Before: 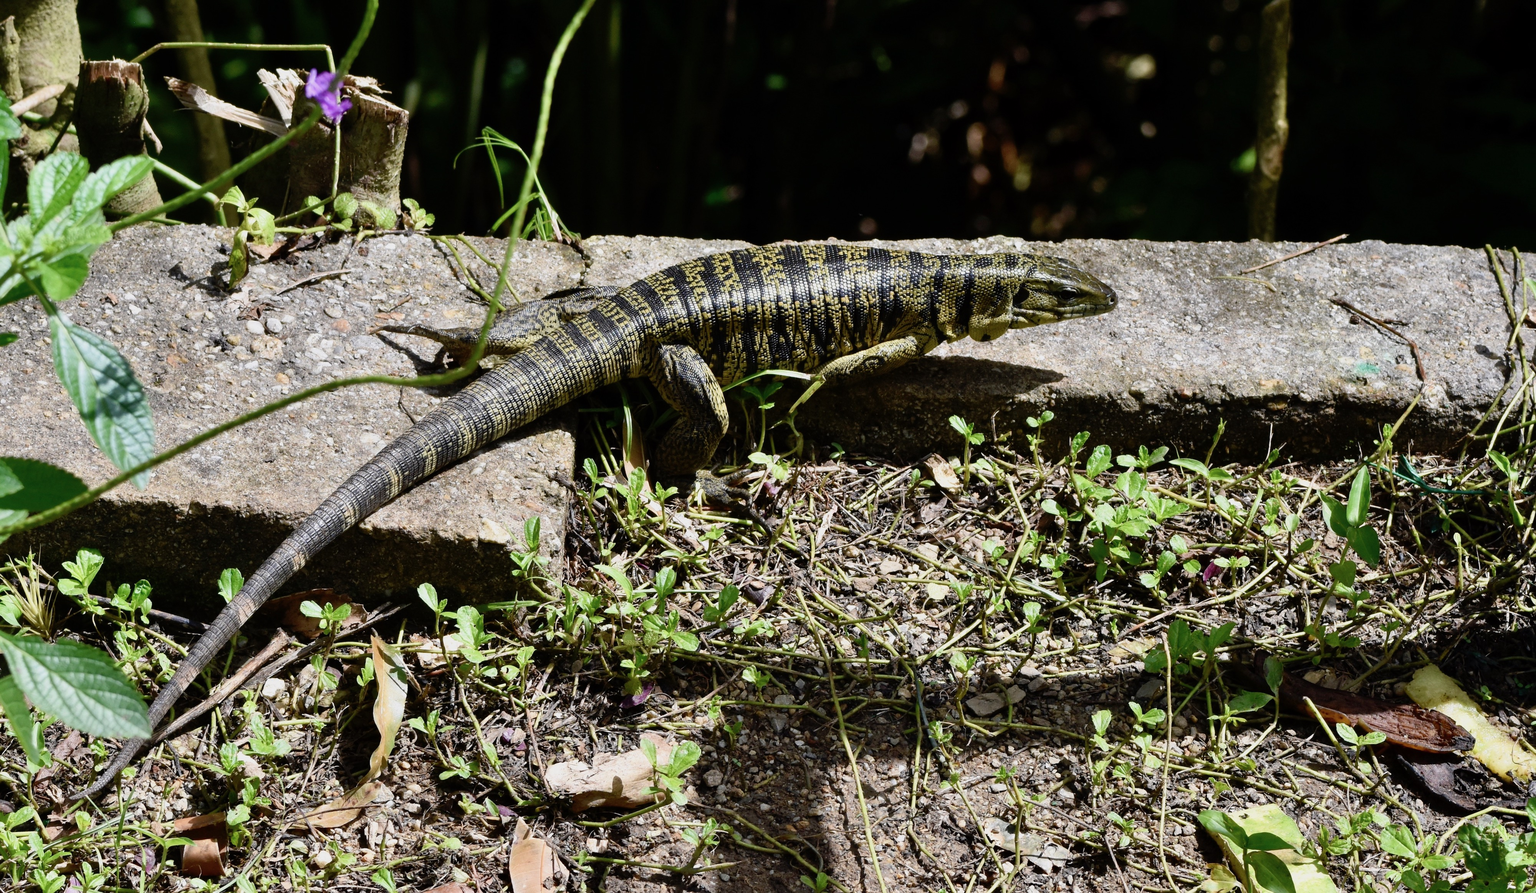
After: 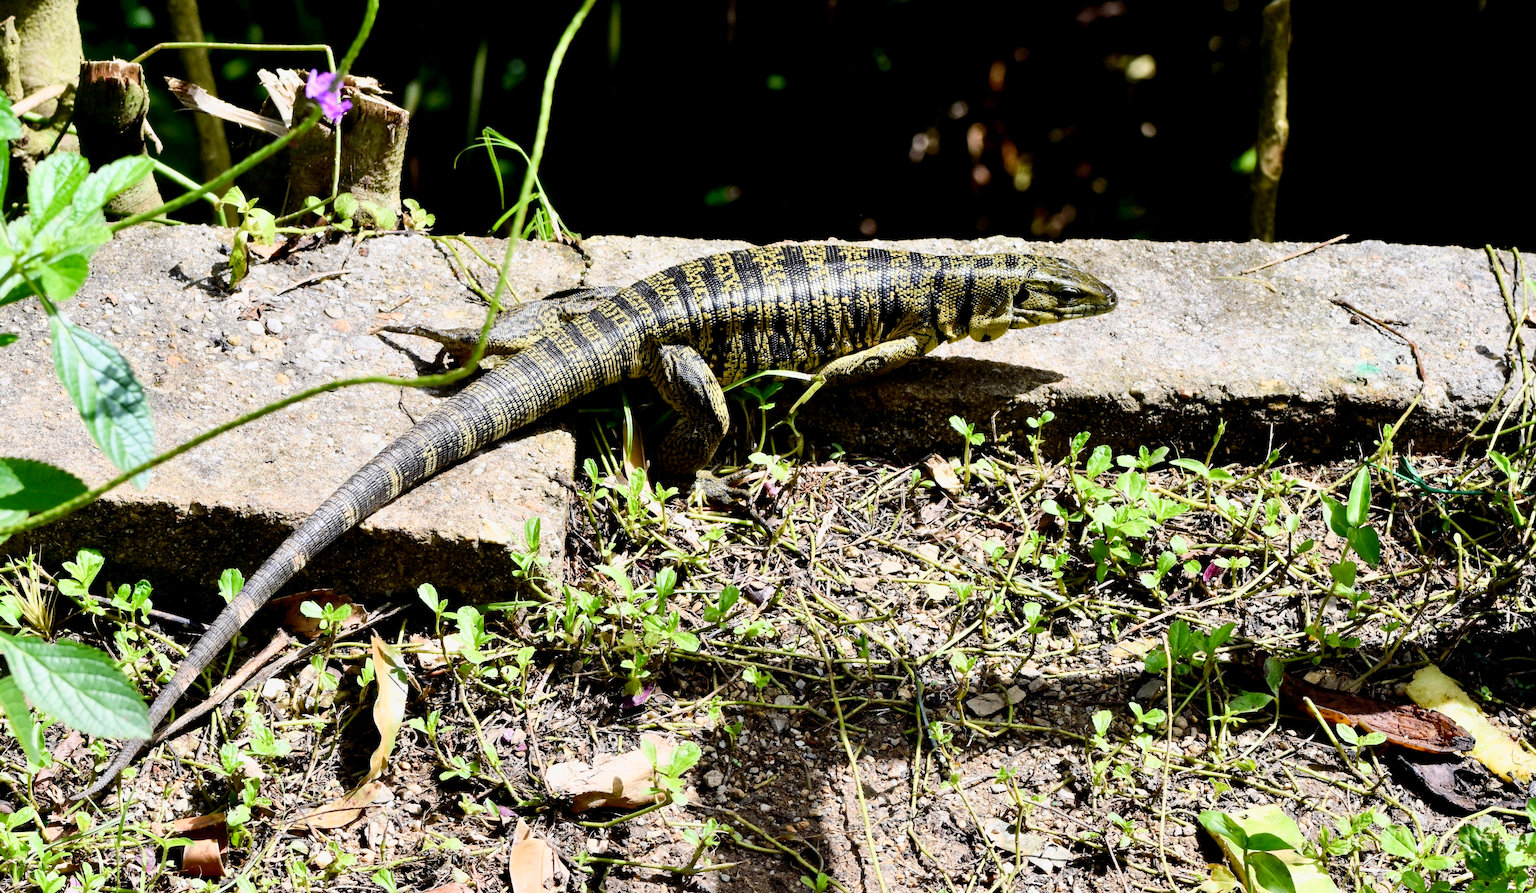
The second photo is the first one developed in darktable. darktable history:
base curve: curves: ch0 [(0, 0) (0.025, 0.046) (0.112, 0.277) (0.467, 0.74) (0.814, 0.929) (1, 0.942)]
